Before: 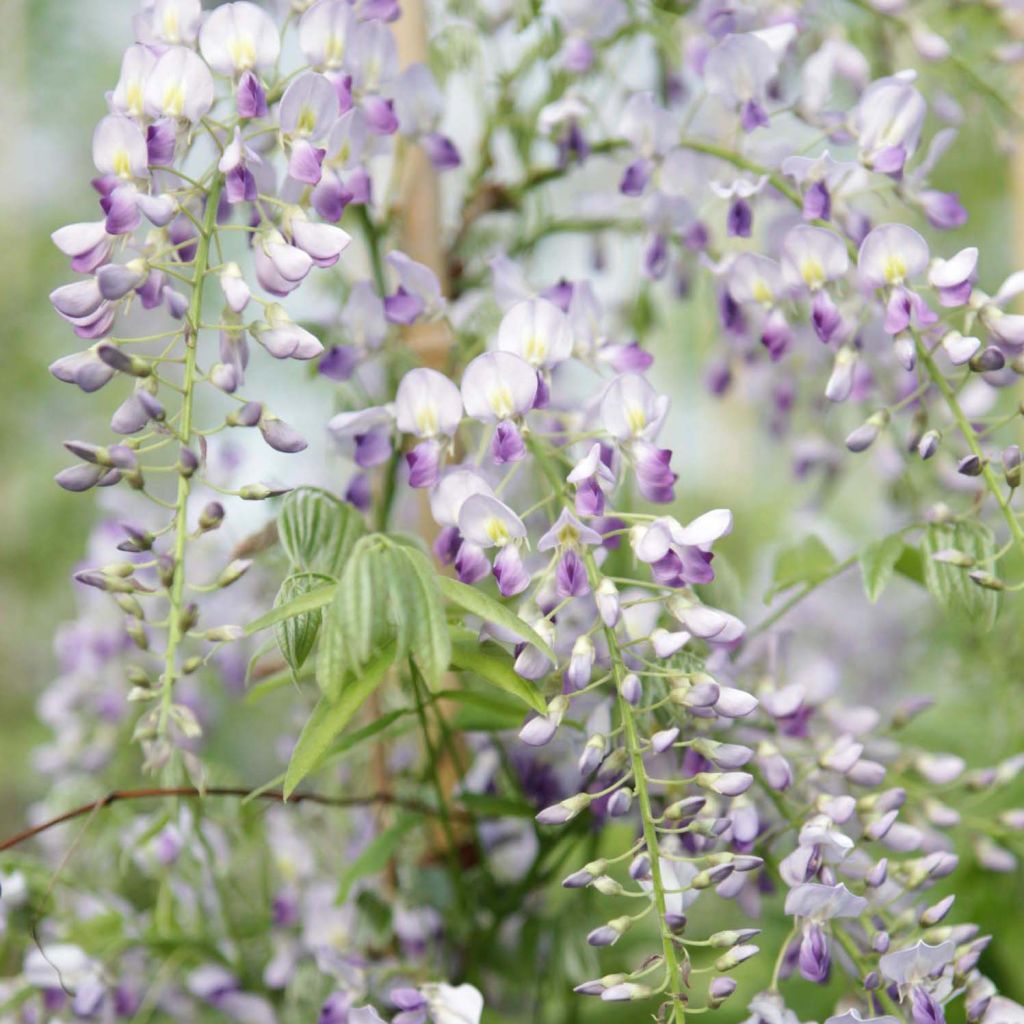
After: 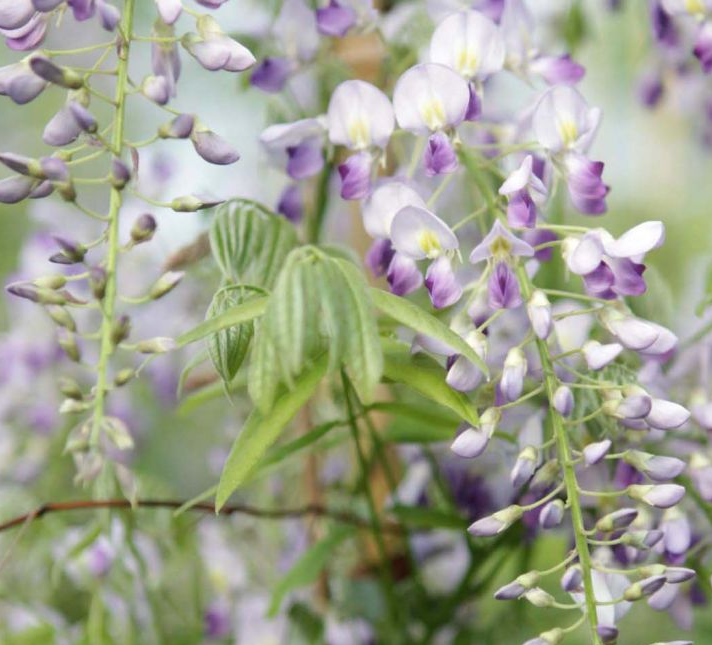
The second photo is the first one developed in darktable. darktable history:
crop: left 6.669%, top 28.153%, right 23.734%, bottom 8.78%
